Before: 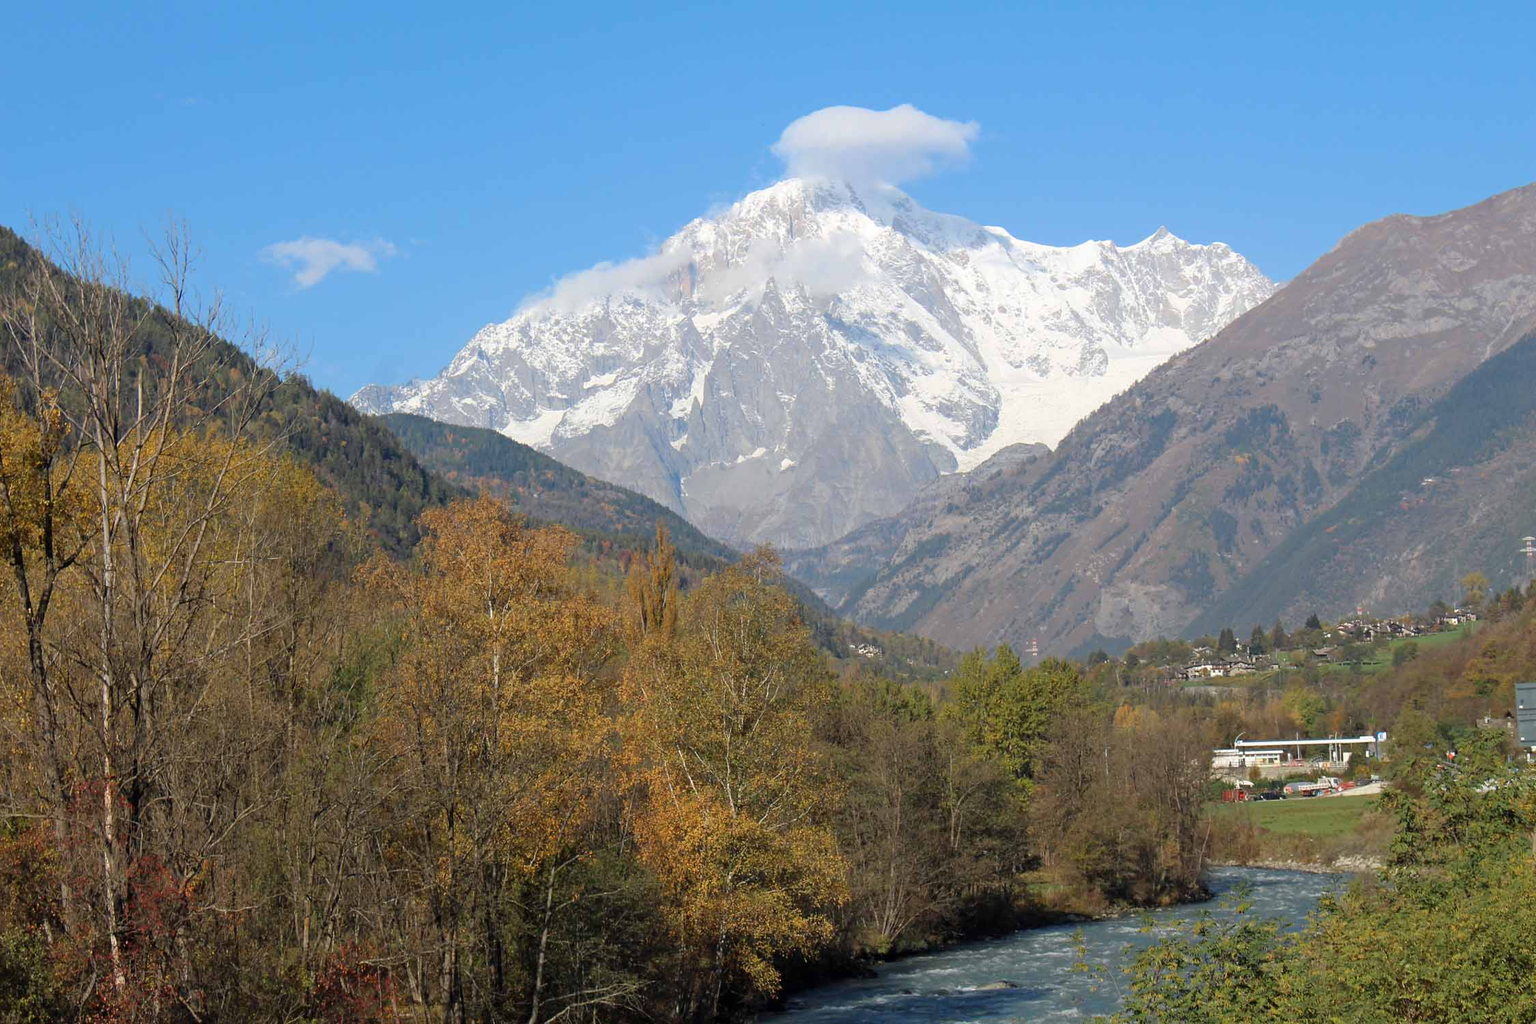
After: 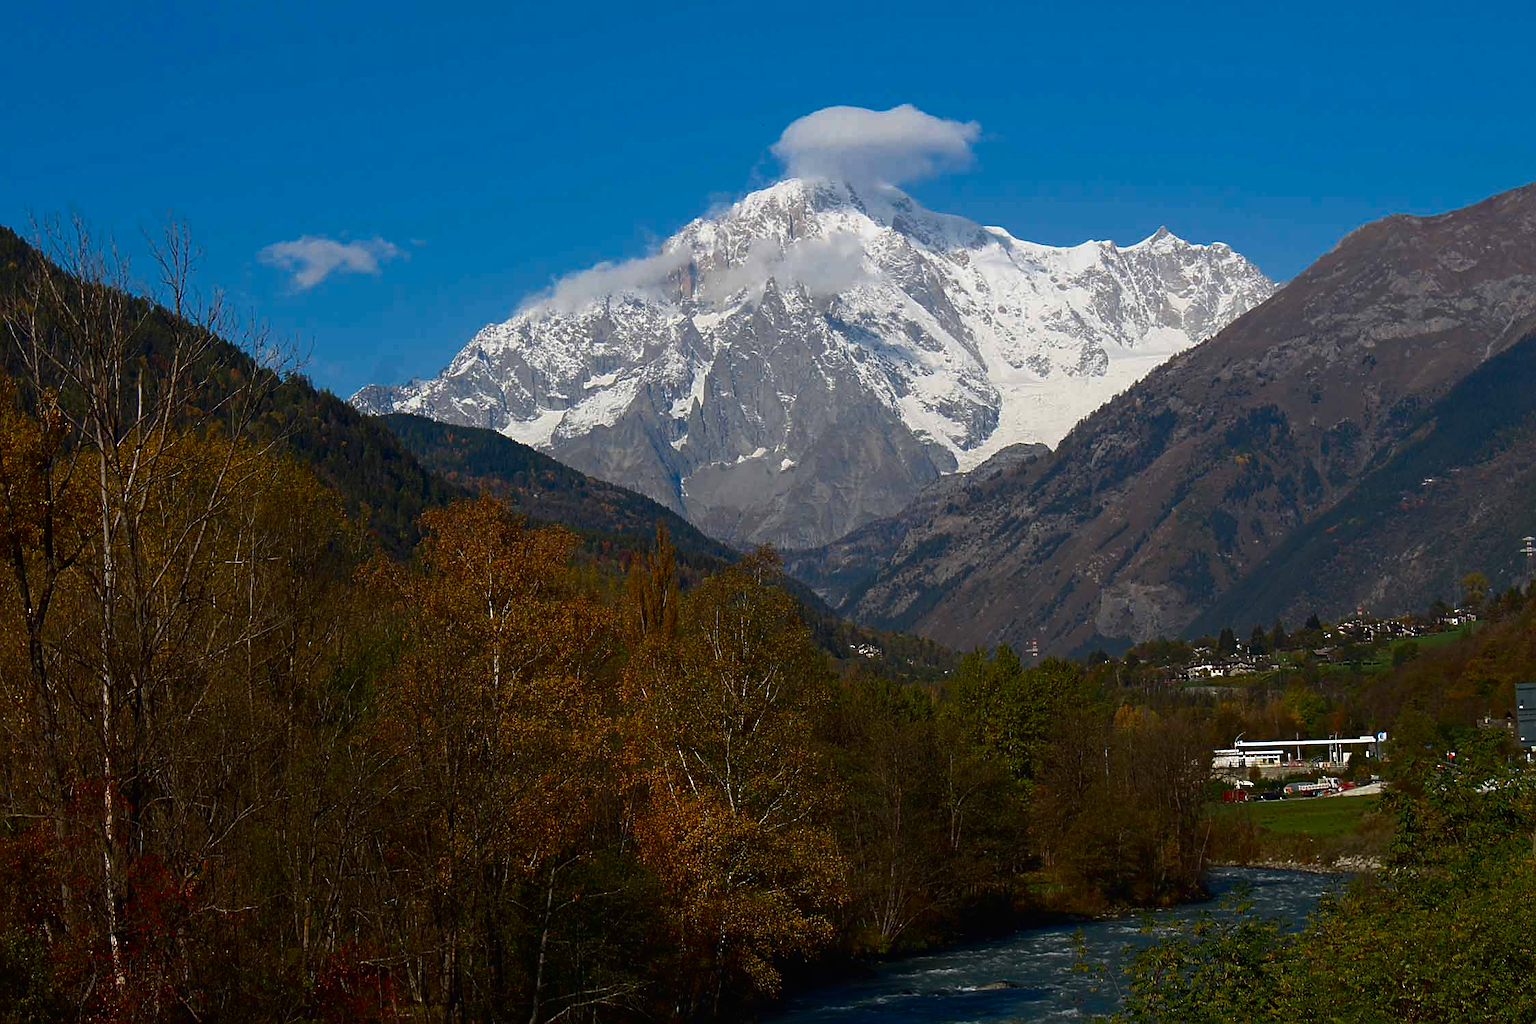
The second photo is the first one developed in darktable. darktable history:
contrast brightness saturation: contrast 0.088, brightness -0.584, saturation 0.167
sharpen: on, module defaults
exposure: black level correction -0.015, exposure -0.131 EV, compensate highlight preservation false
tone equalizer: on, module defaults
